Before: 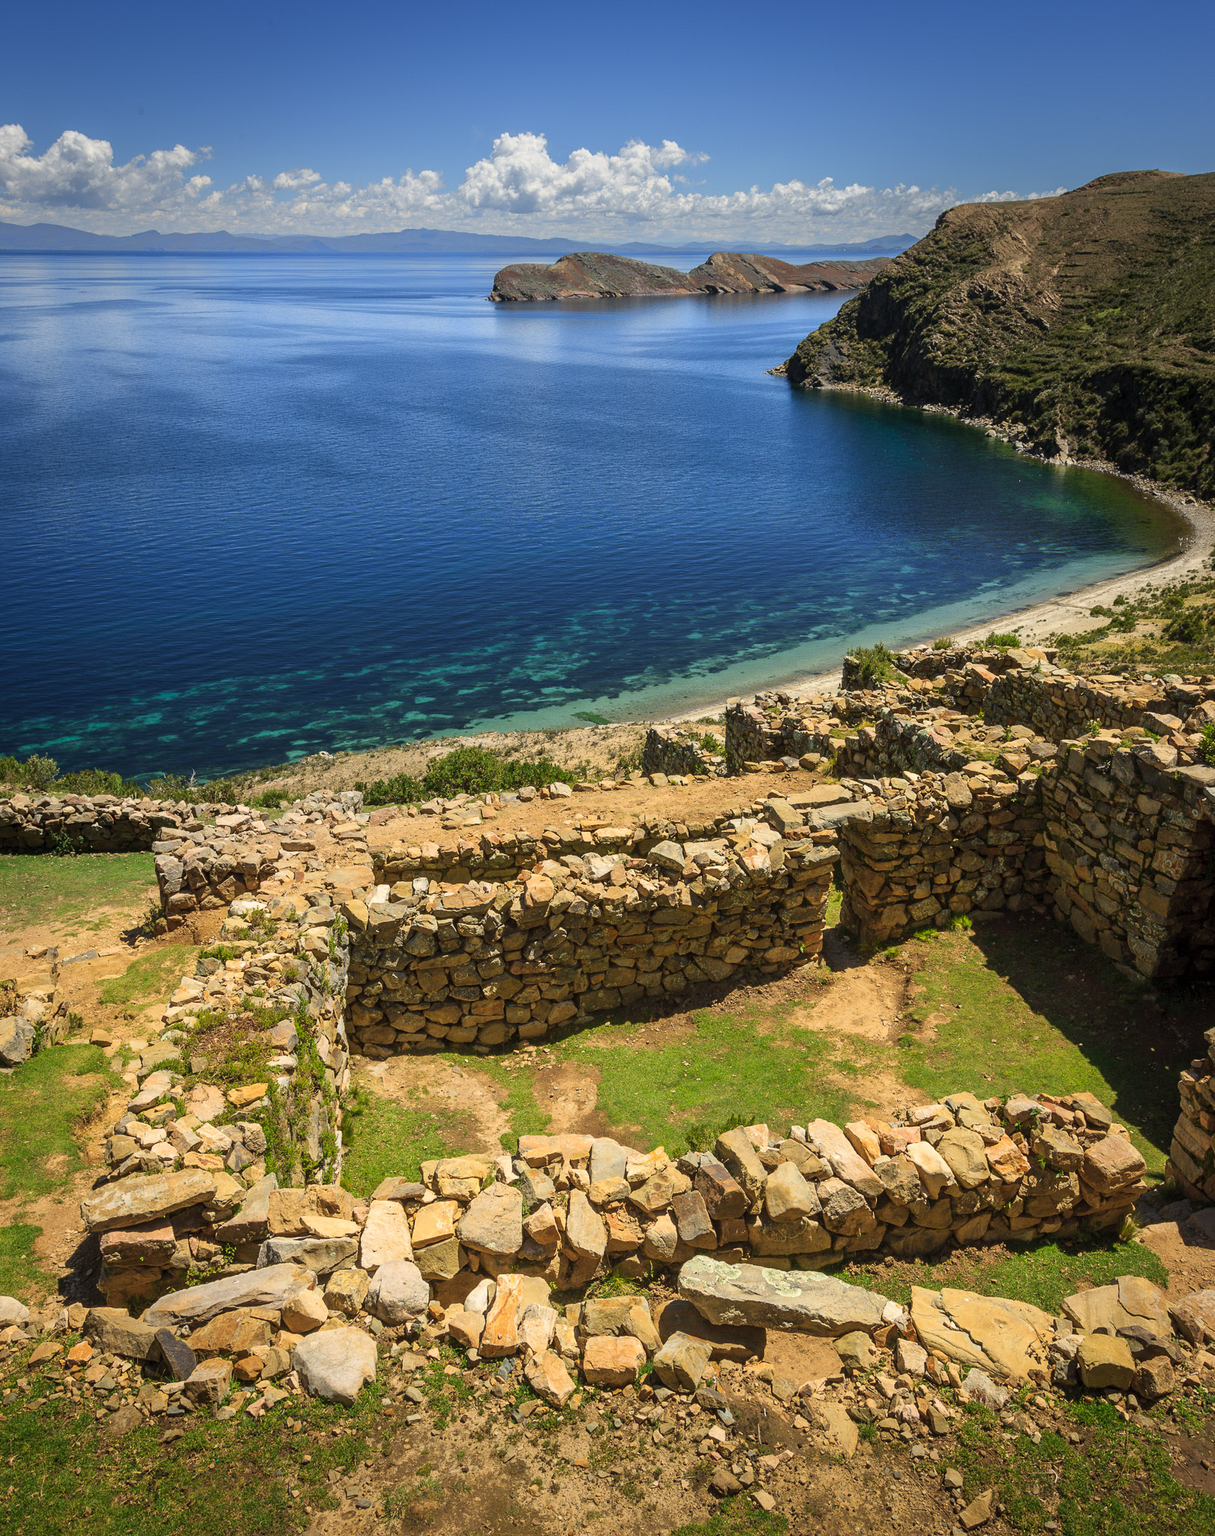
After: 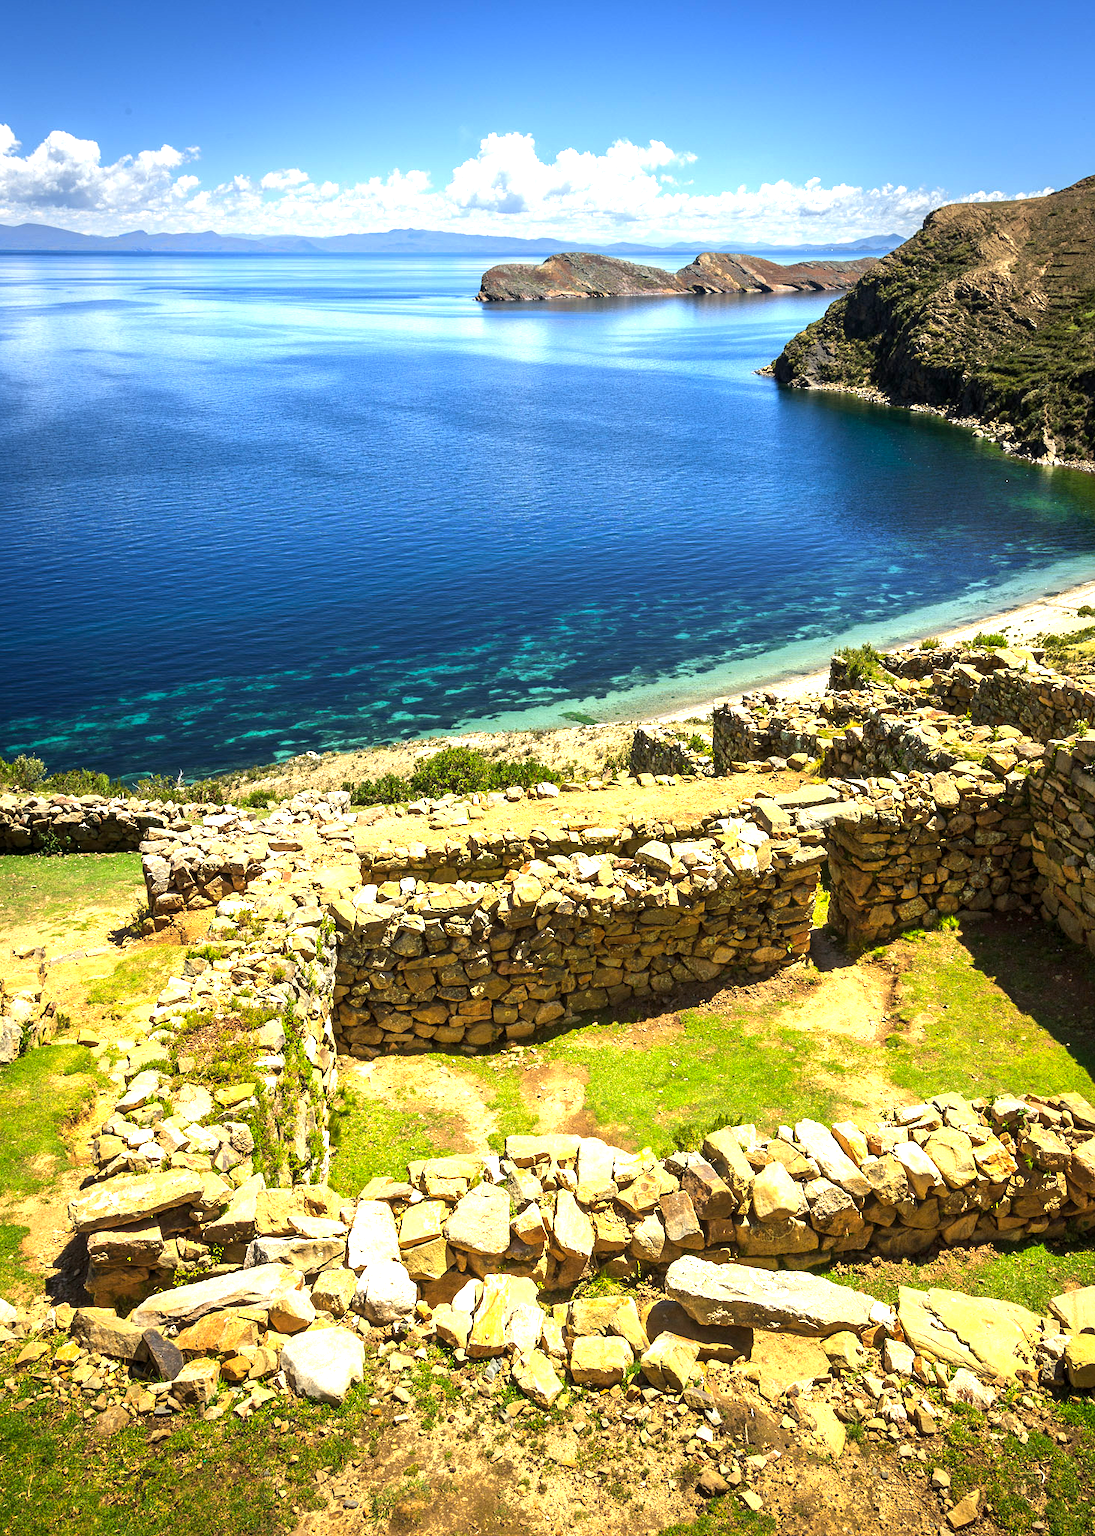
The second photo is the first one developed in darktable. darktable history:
crop and rotate: left 1.1%, right 8.691%
color balance rgb: global offset › luminance -0.507%, perceptual saturation grading › global saturation -0.093%, perceptual brilliance grading › global brilliance -4.32%, perceptual brilliance grading › highlights 23.795%, perceptual brilliance grading › mid-tones 6.968%, perceptual brilliance grading › shadows -4.509%, global vibrance 20%
exposure: black level correction 0, exposure 0.701 EV, compensate exposure bias true, compensate highlight preservation false
